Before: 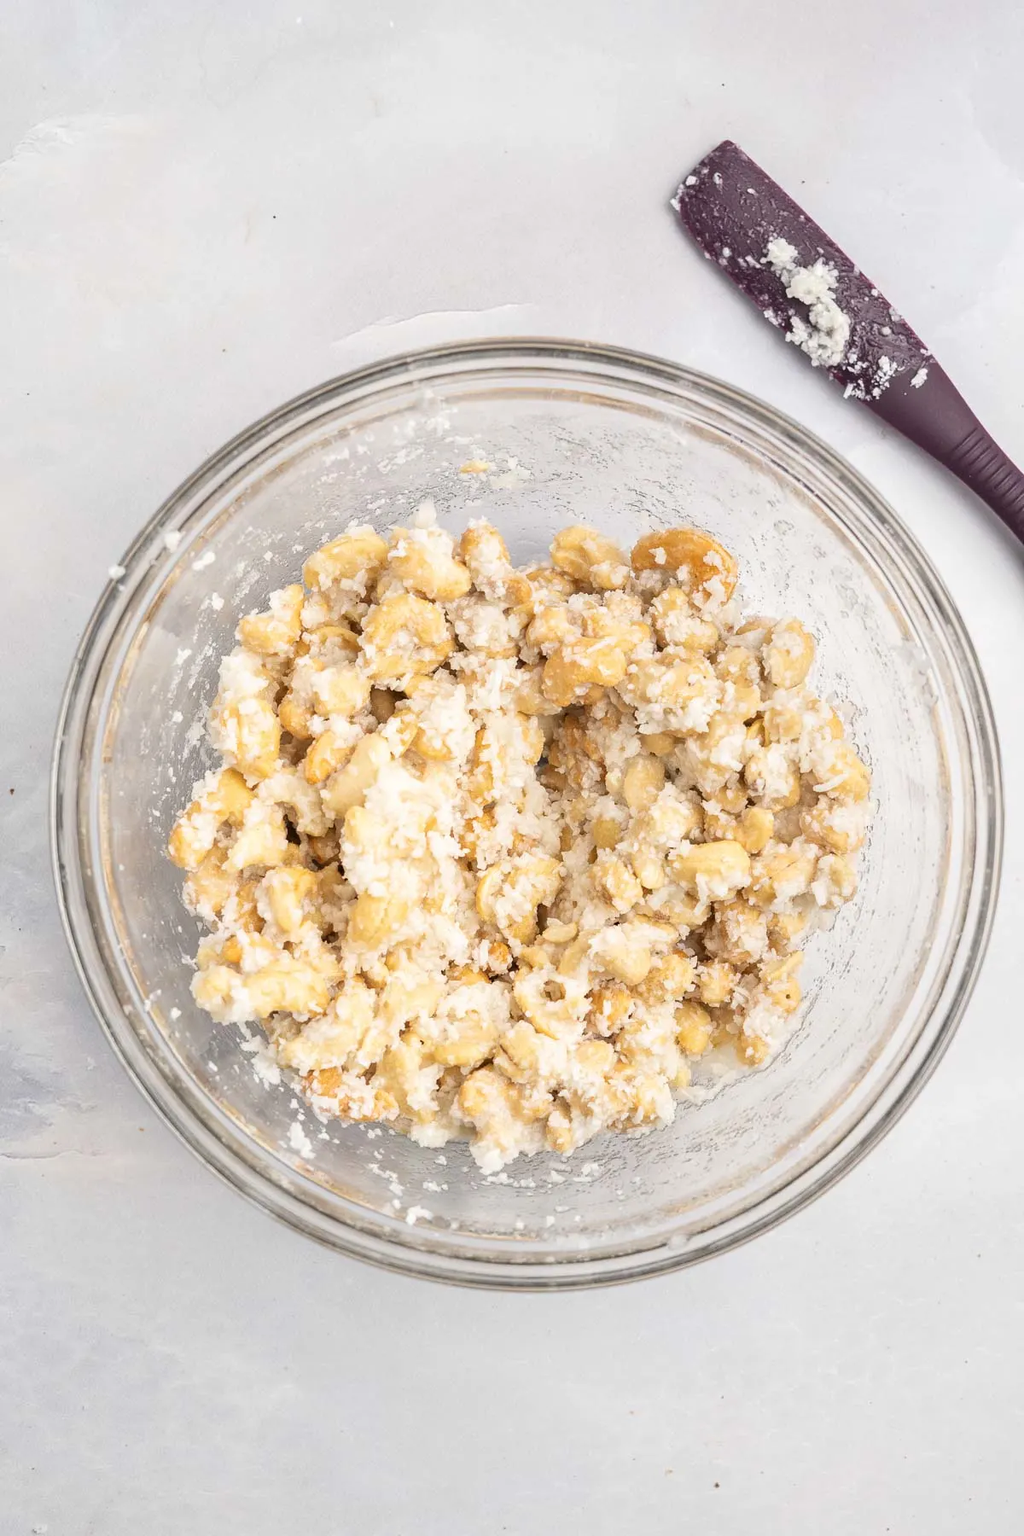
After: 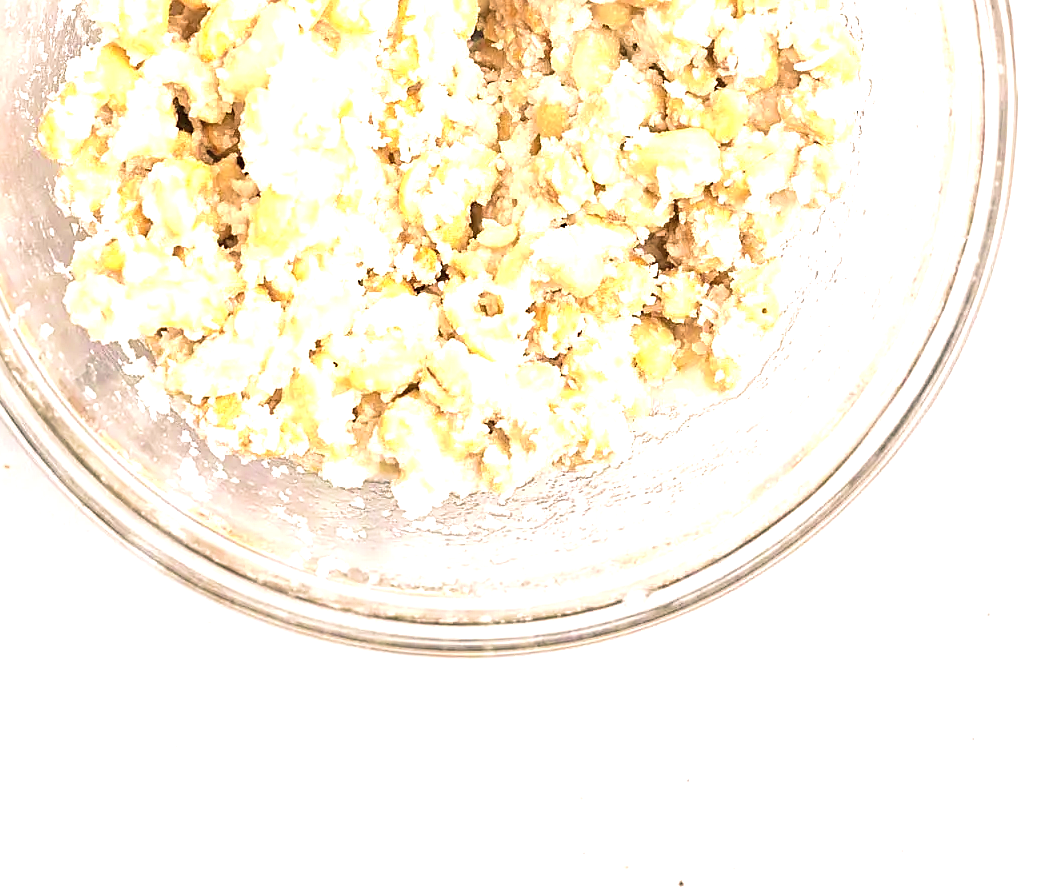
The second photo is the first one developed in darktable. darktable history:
exposure: black level correction 0, exposure 1.018 EV, compensate exposure bias true, compensate highlight preservation false
sharpen: amount 0.583
crop and rotate: left 13.255%, top 47.664%, bottom 2.718%
velvia: strength 56.02%
color balance rgb: shadows lift › luminance -7.795%, shadows lift › chroma 2.428%, shadows lift › hue 167.01°, highlights gain › chroma 1.723%, highlights gain › hue 56.18°, white fulcrum 0.089 EV, perceptual saturation grading › global saturation 0.036%, global vibrance 15.732%, saturation formula JzAzBz (2021)
color zones: curves: ch1 [(0, 0.469) (0.01, 0.469) (0.12, 0.446) (0.248, 0.469) (0.5, 0.5) (0.748, 0.5) (0.99, 0.469) (1, 0.469)]
